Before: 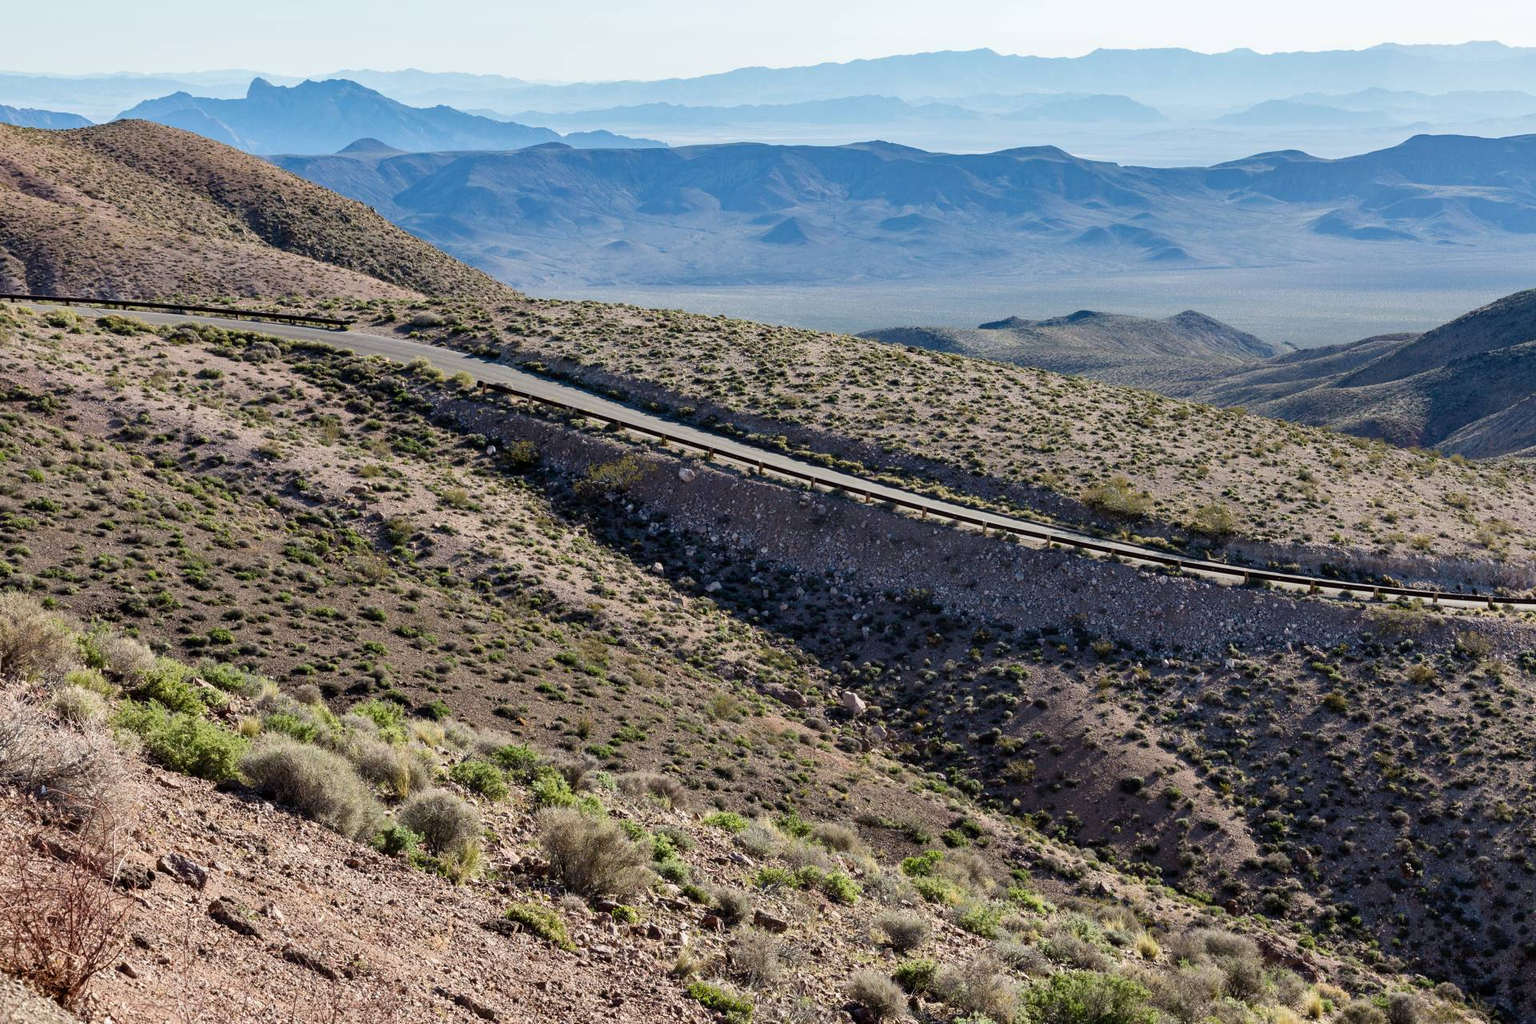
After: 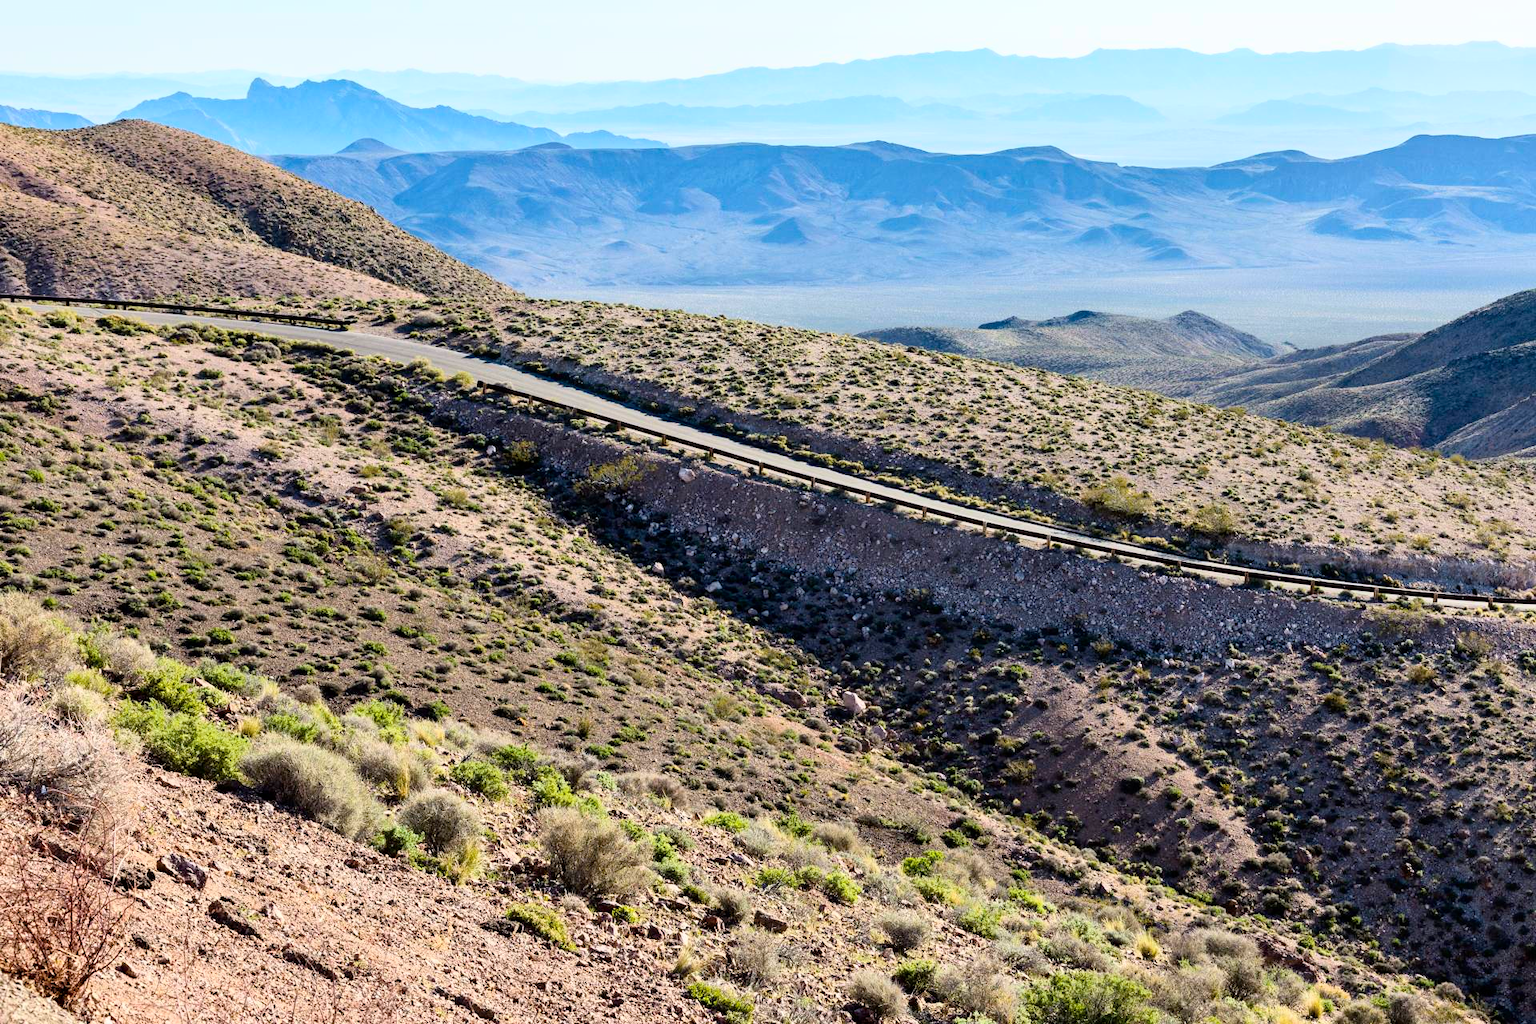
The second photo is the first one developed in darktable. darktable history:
color balance rgb: perceptual saturation grading › global saturation 30.926%, global vibrance 20%
tone curve: curves: ch0 [(0, 0) (0.004, 0.001) (0.133, 0.132) (0.325, 0.395) (0.455, 0.565) (0.832, 0.925) (1, 1)], color space Lab, independent channels, preserve colors none
